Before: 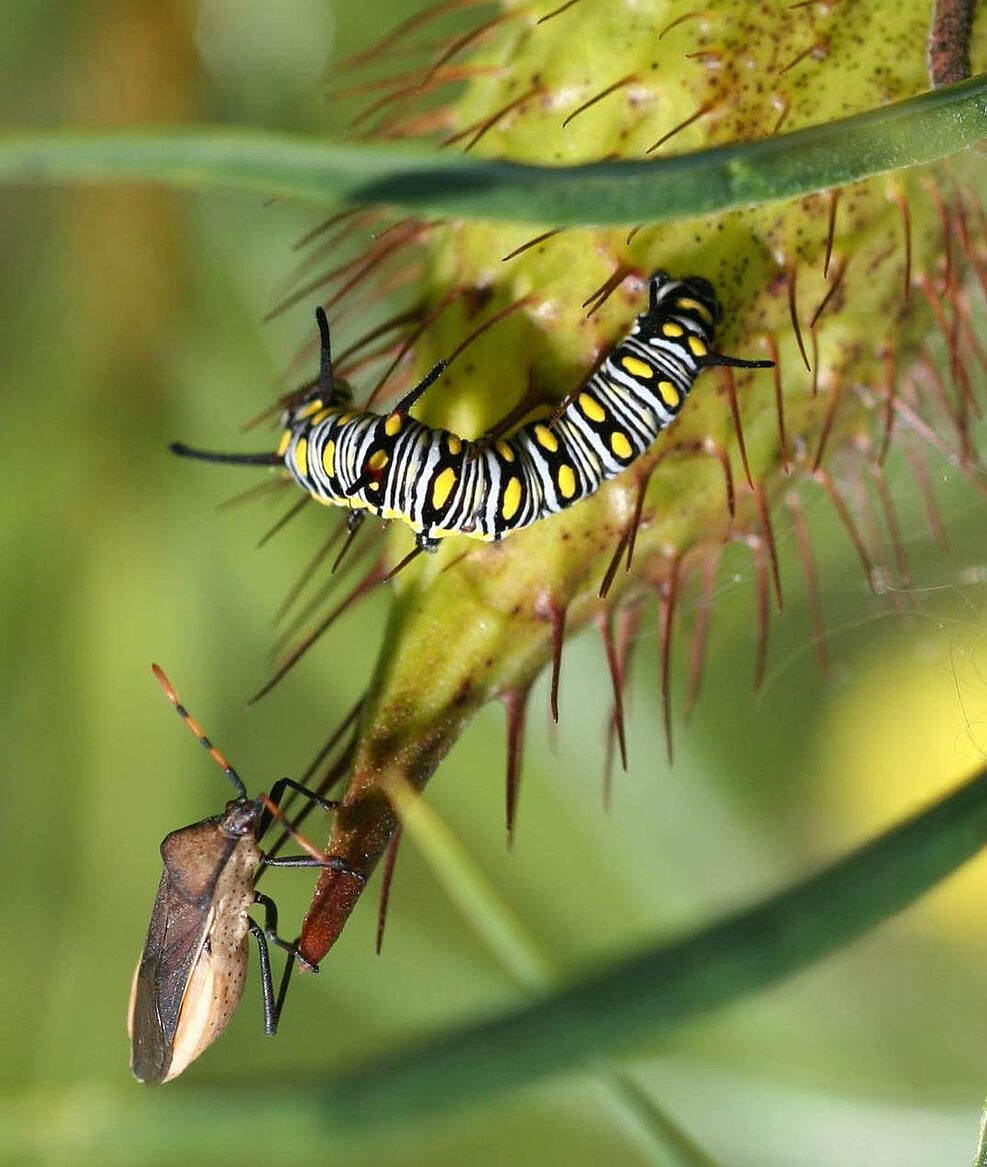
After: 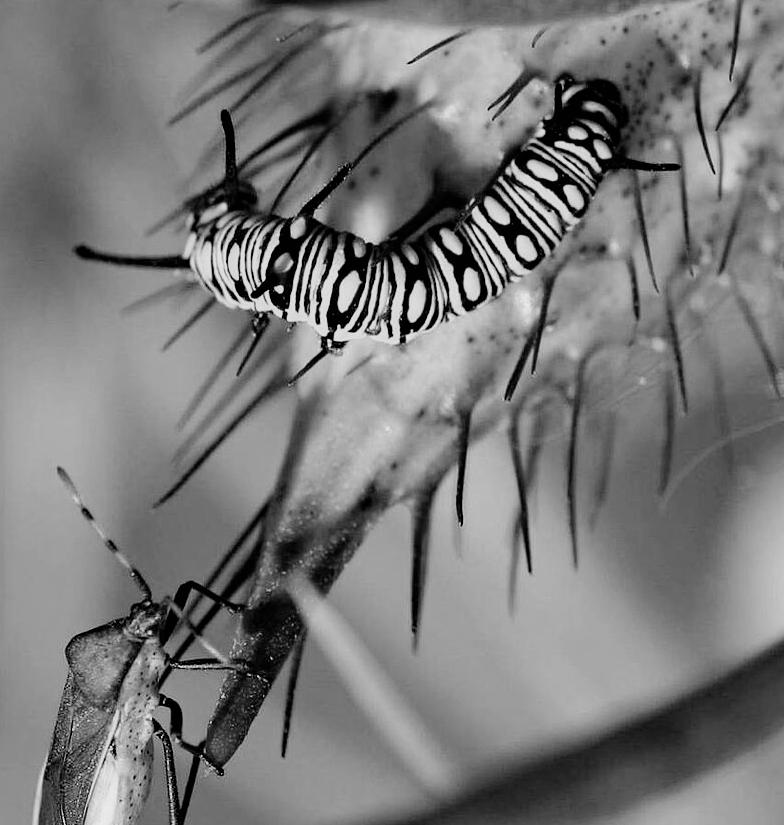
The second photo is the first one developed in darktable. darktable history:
exposure: black level correction 0.001, exposure 0.14 EV, compensate highlight preservation false
haze removal: strength 0.29, distance 0.25, compatibility mode true, adaptive false
crop: left 9.712%, top 16.928%, right 10.845%, bottom 12.332%
color zones: curves: ch1 [(0, -0.394) (0.143, -0.394) (0.286, -0.394) (0.429, -0.392) (0.571, -0.391) (0.714, -0.391) (0.857, -0.391) (1, -0.394)]
color balance: contrast -15%
filmic rgb: black relative exposure -5 EV, hardness 2.88, contrast 1.3, highlights saturation mix -30%
shadows and highlights: highlights color adjustment 0%, low approximation 0.01, soften with gaussian
